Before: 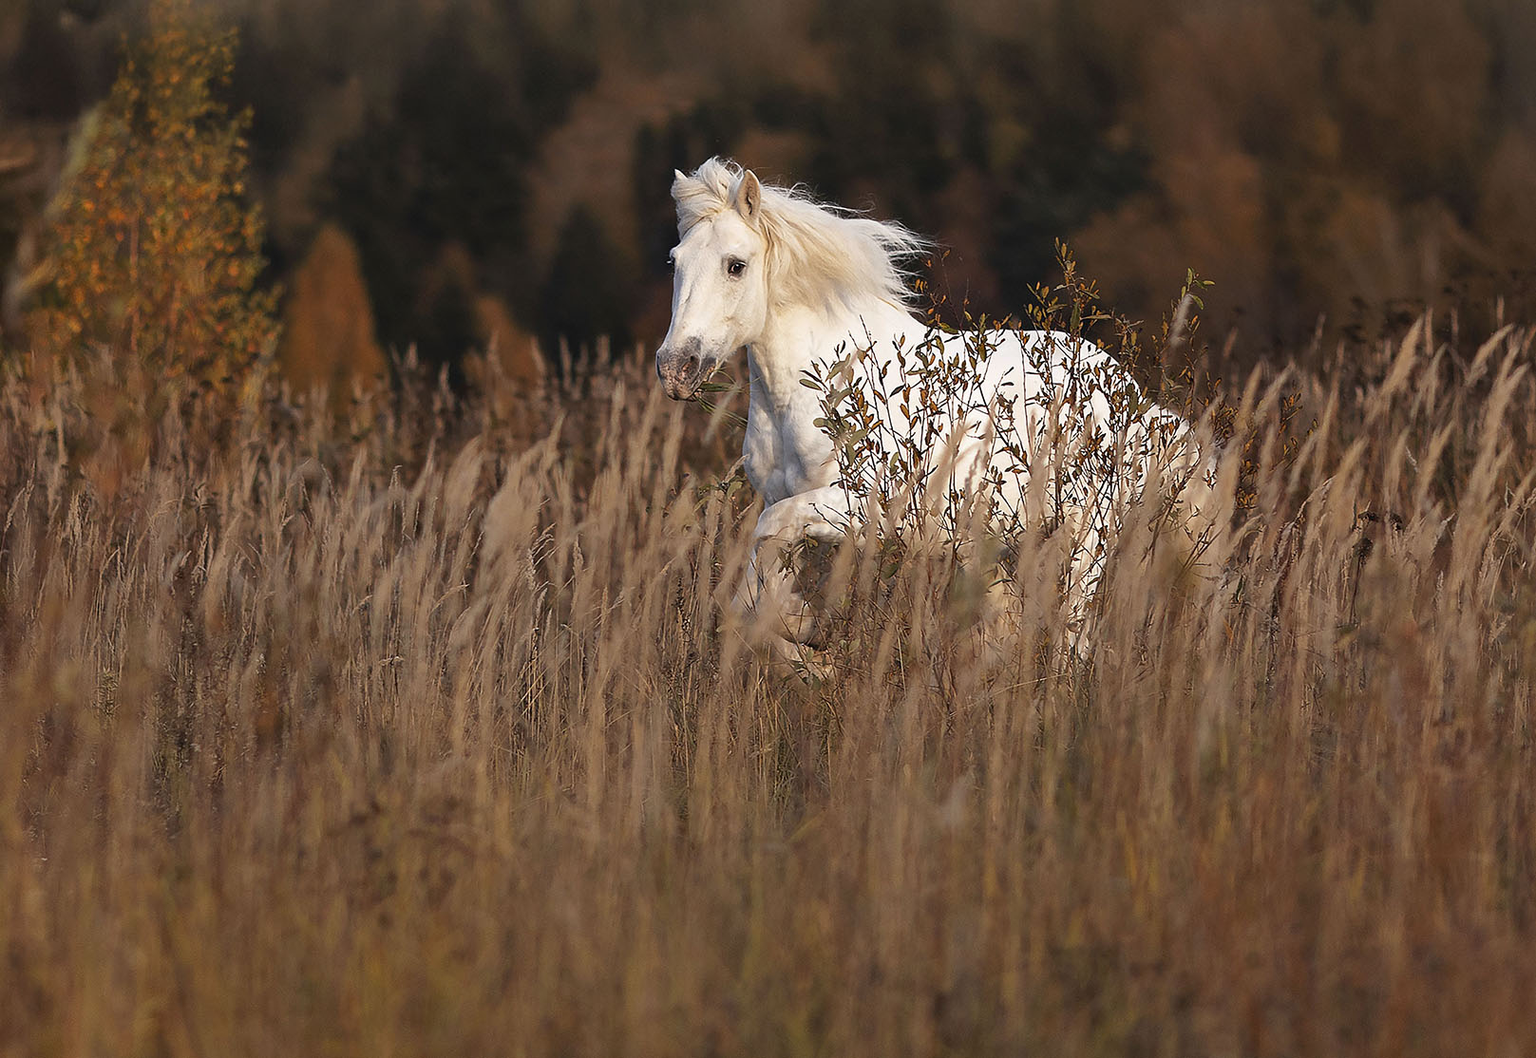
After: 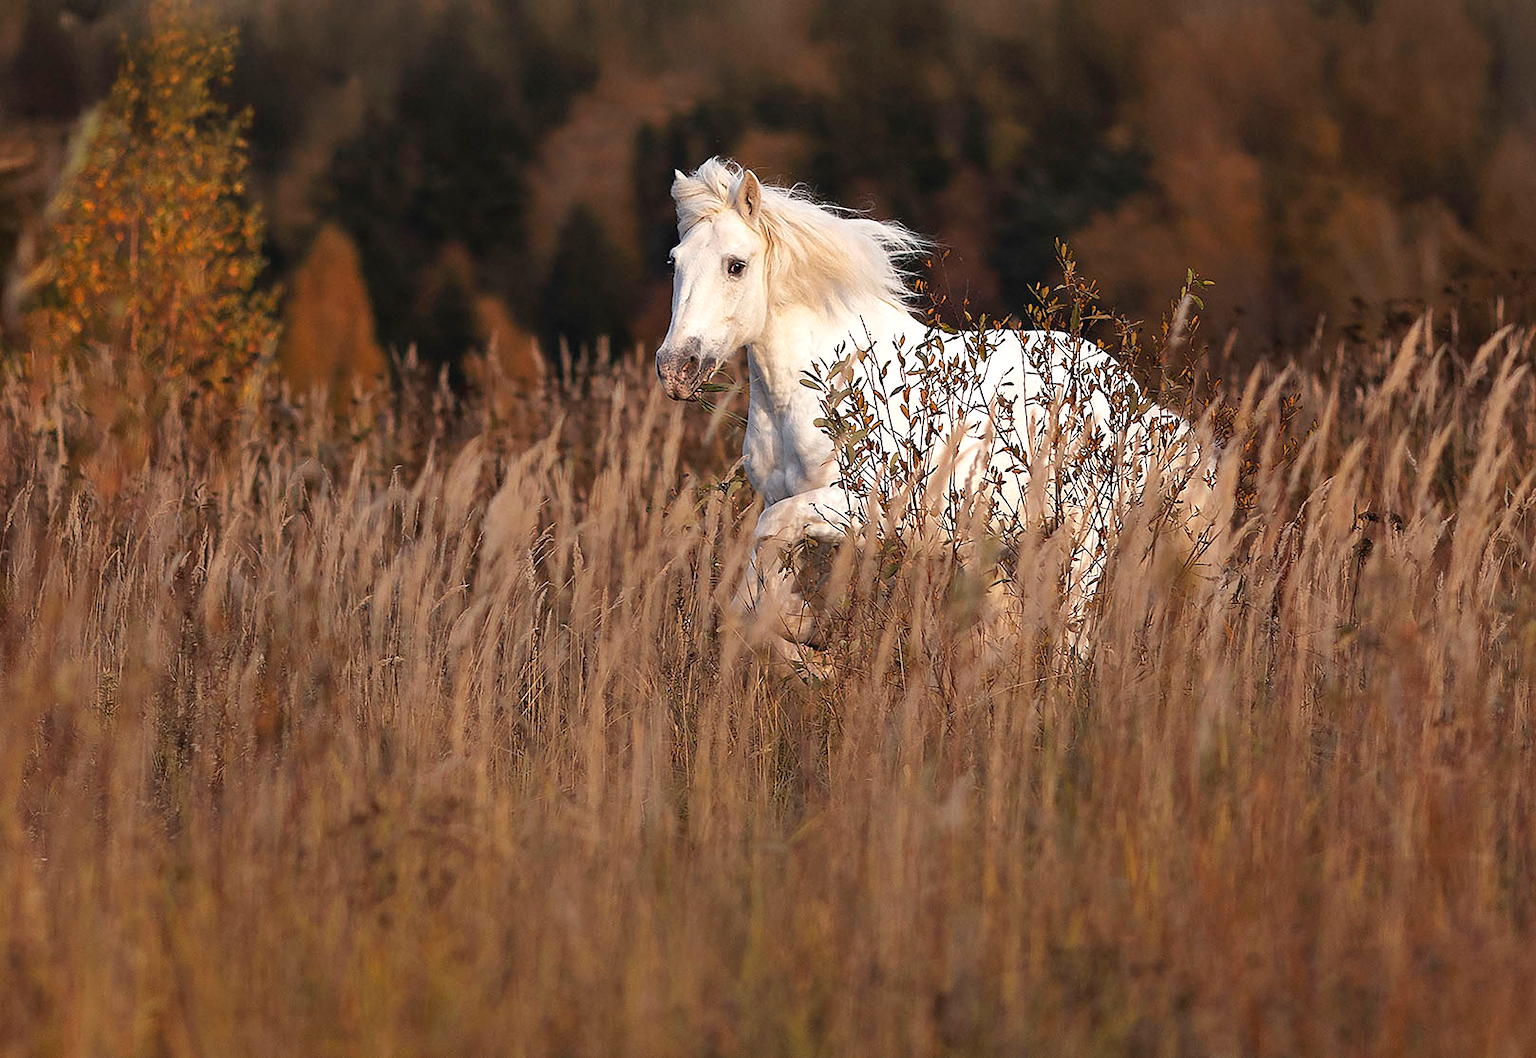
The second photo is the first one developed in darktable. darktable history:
exposure: exposure 0.243 EV, compensate highlight preservation false
